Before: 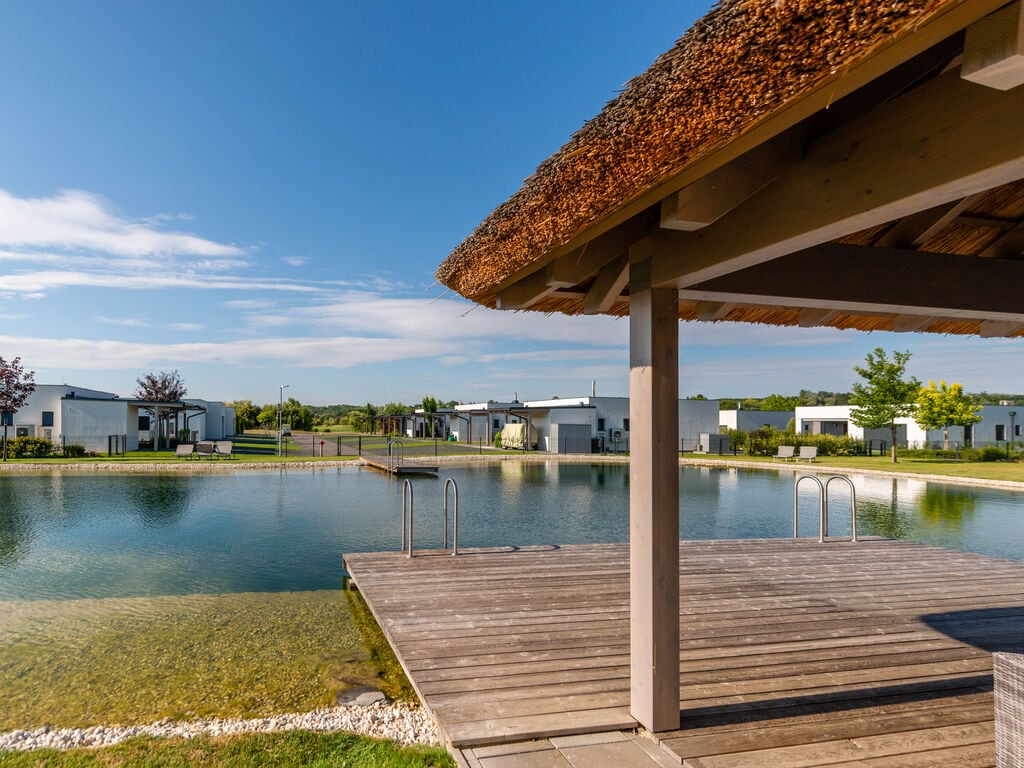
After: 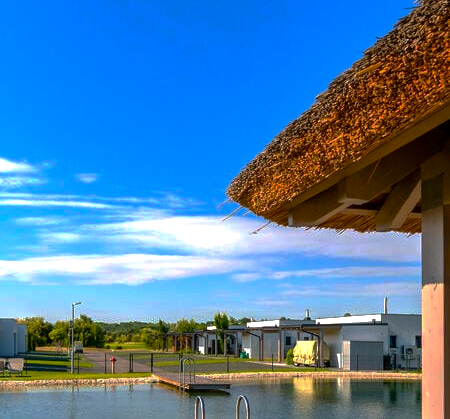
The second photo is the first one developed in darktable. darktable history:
exposure: black level correction 0, exposure 0.69 EV, compensate highlight preservation false
crop: left 20.397%, top 10.892%, right 35.595%, bottom 34.487%
color balance rgb: perceptual saturation grading › global saturation 0.921%, global vibrance 50.575%
base curve: curves: ch0 [(0, 0) (0.826, 0.587) (1, 1)], preserve colors none
local contrast: mode bilateral grid, contrast 21, coarseness 50, detail 132%, midtone range 0.2
